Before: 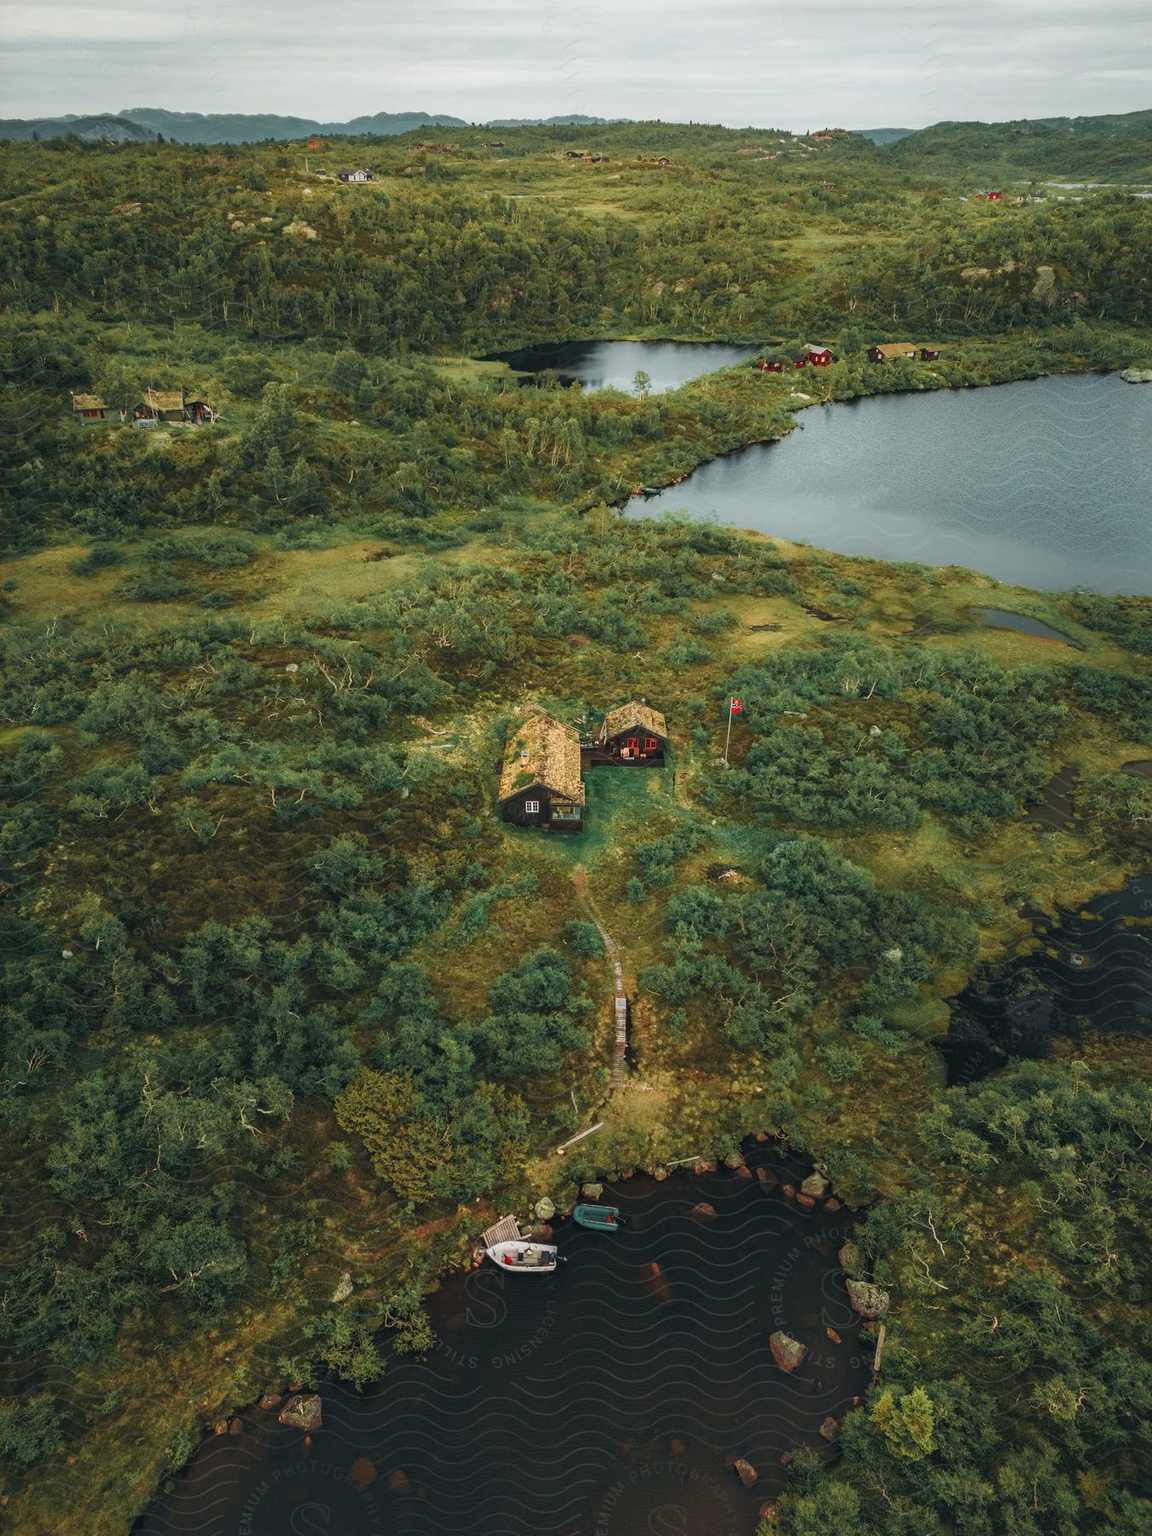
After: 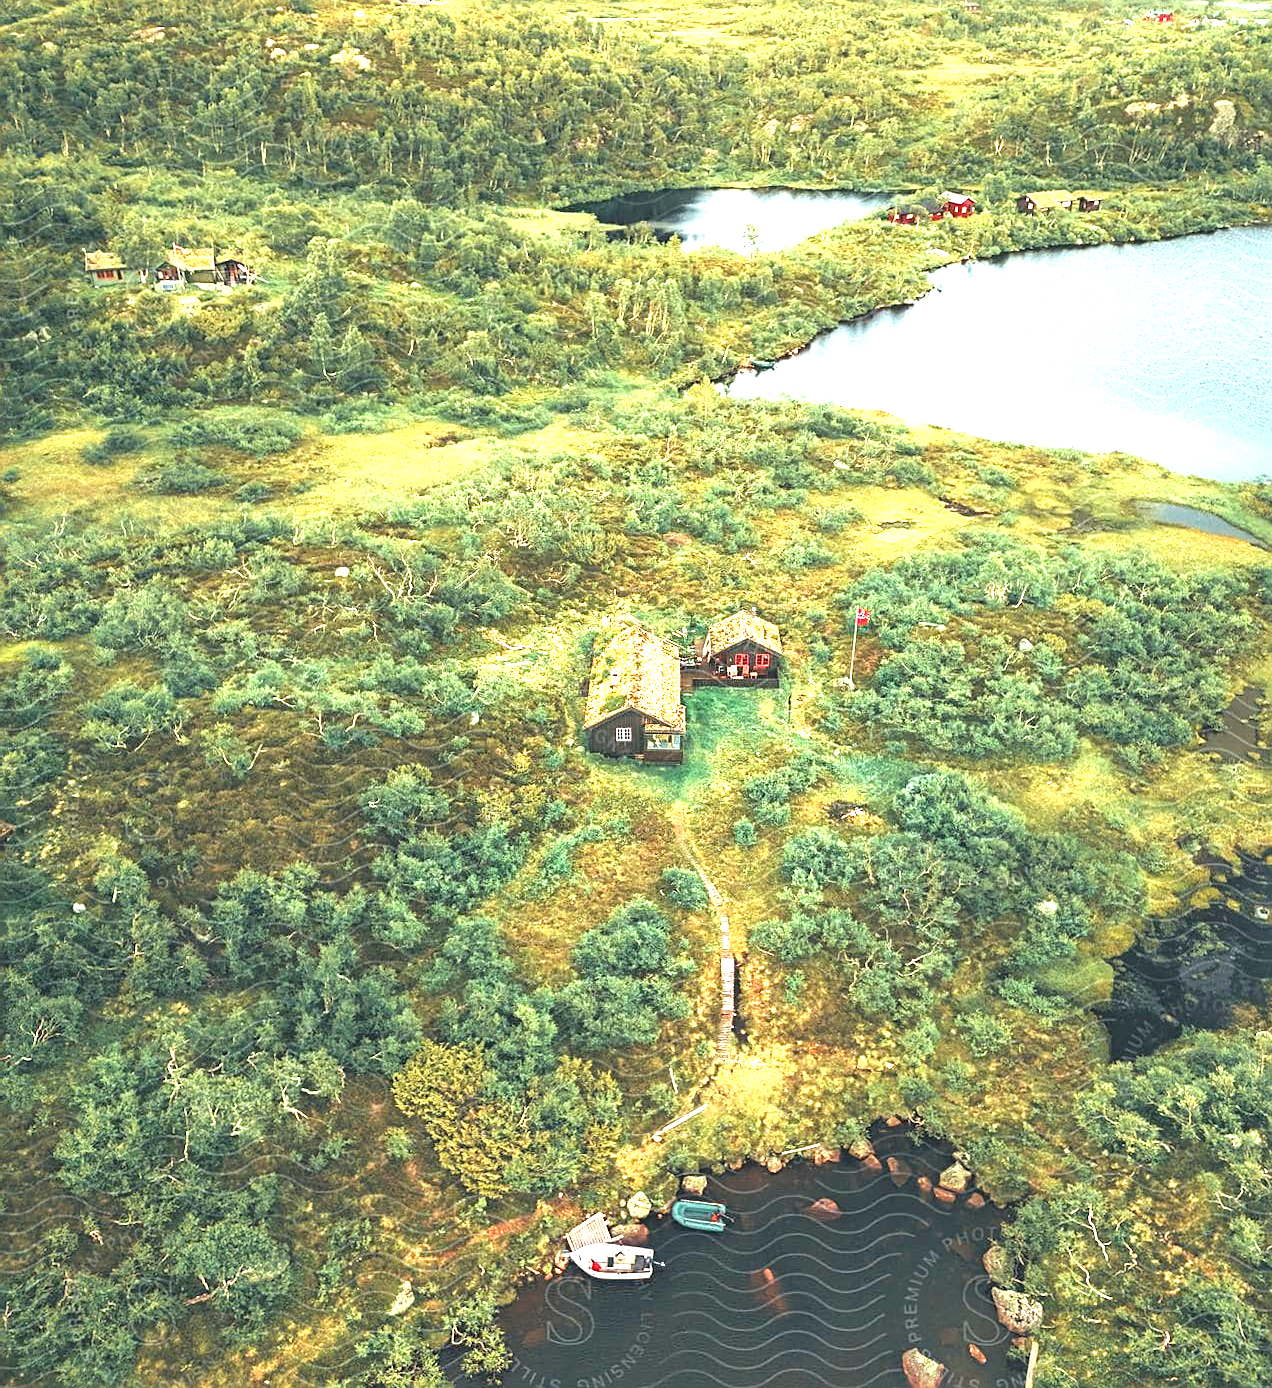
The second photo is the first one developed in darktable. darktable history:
crop and rotate: angle 0.053°, top 11.692%, right 5.637%, bottom 11.068%
sharpen: on, module defaults
exposure: black level correction 0, exposure 2.341 EV, compensate highlight preservation false
